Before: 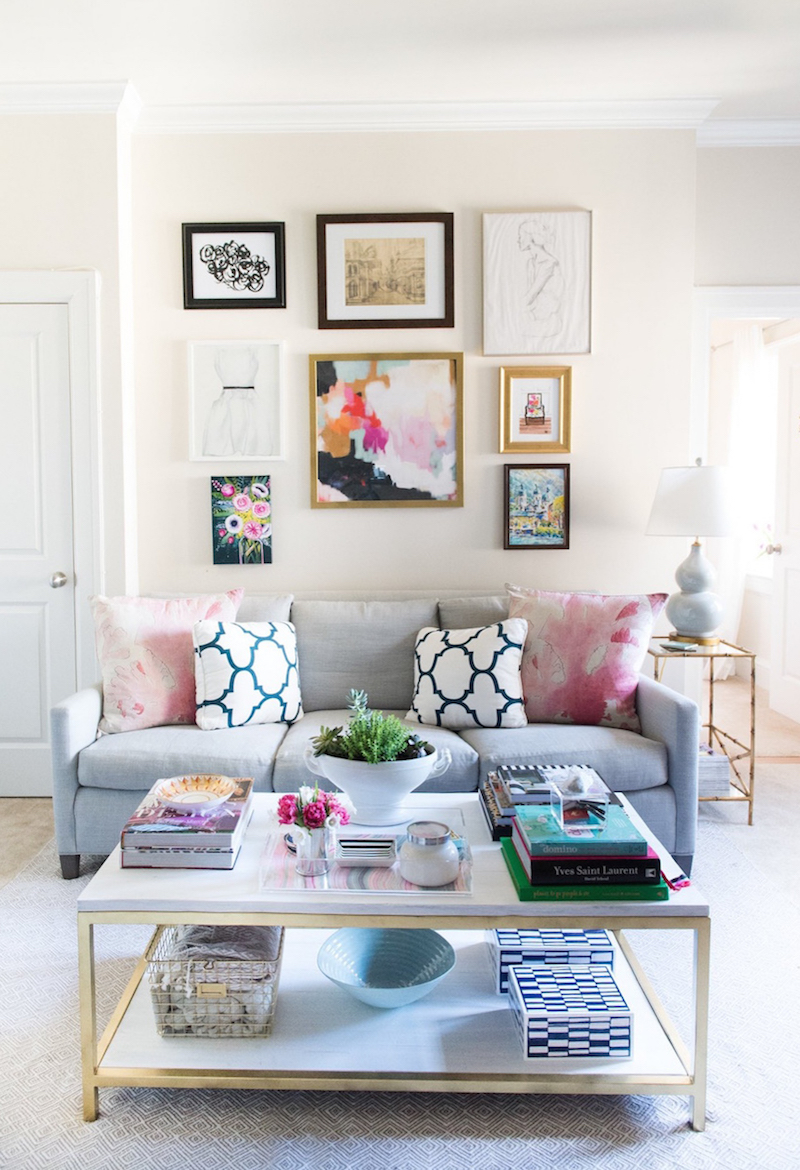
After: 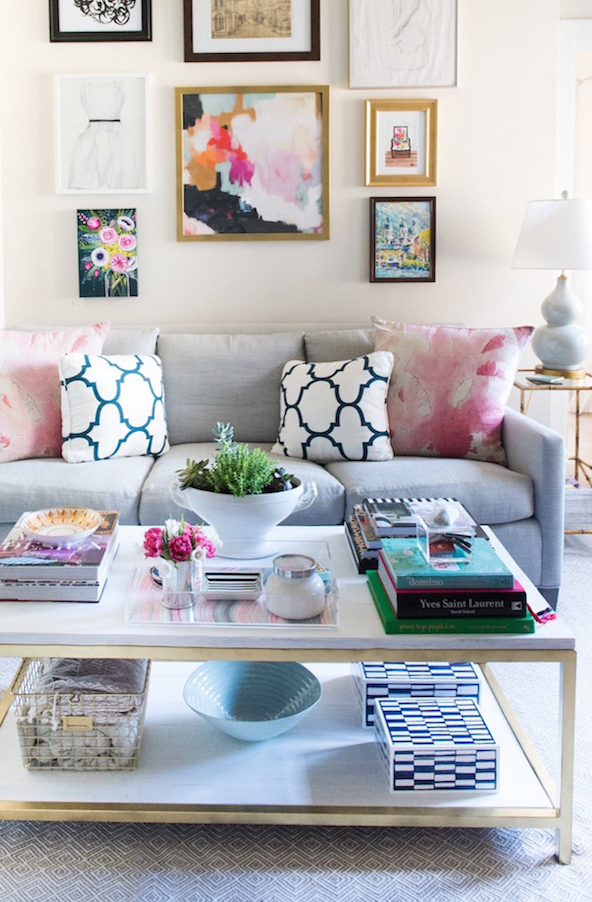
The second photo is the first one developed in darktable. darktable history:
crop: left 16.871%, top 22.857%, right 9.116%
white balance: emerald 1
